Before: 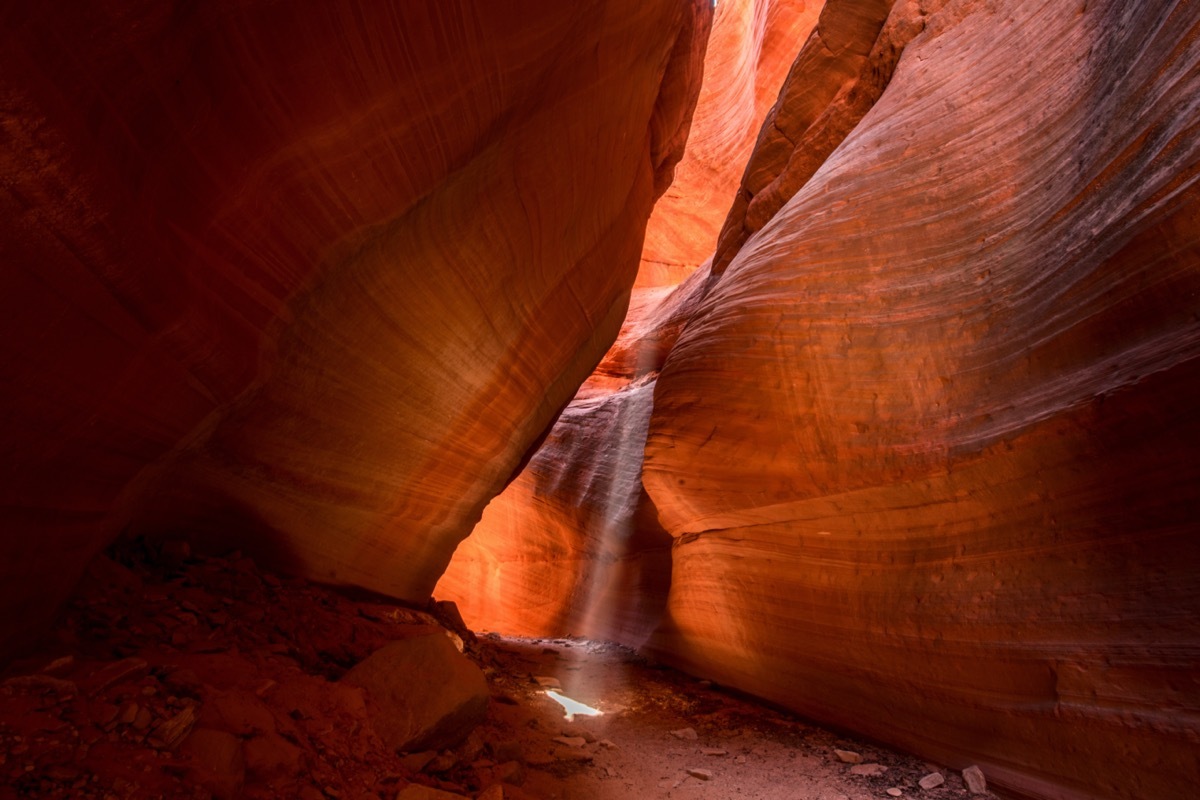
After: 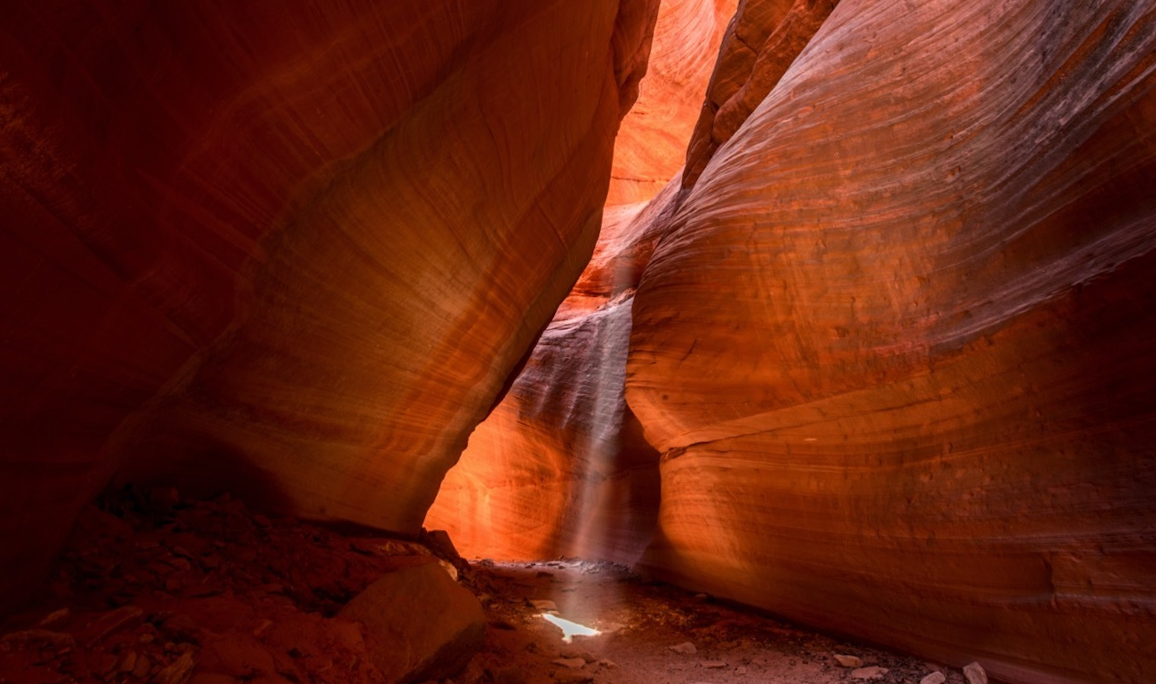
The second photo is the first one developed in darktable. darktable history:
crop and rotate: top 6.25%
rotate and perspective: rotation -3.52°, crop left 0.036, crop right 0.964, crop top 0.081, crop bottom 0.919
